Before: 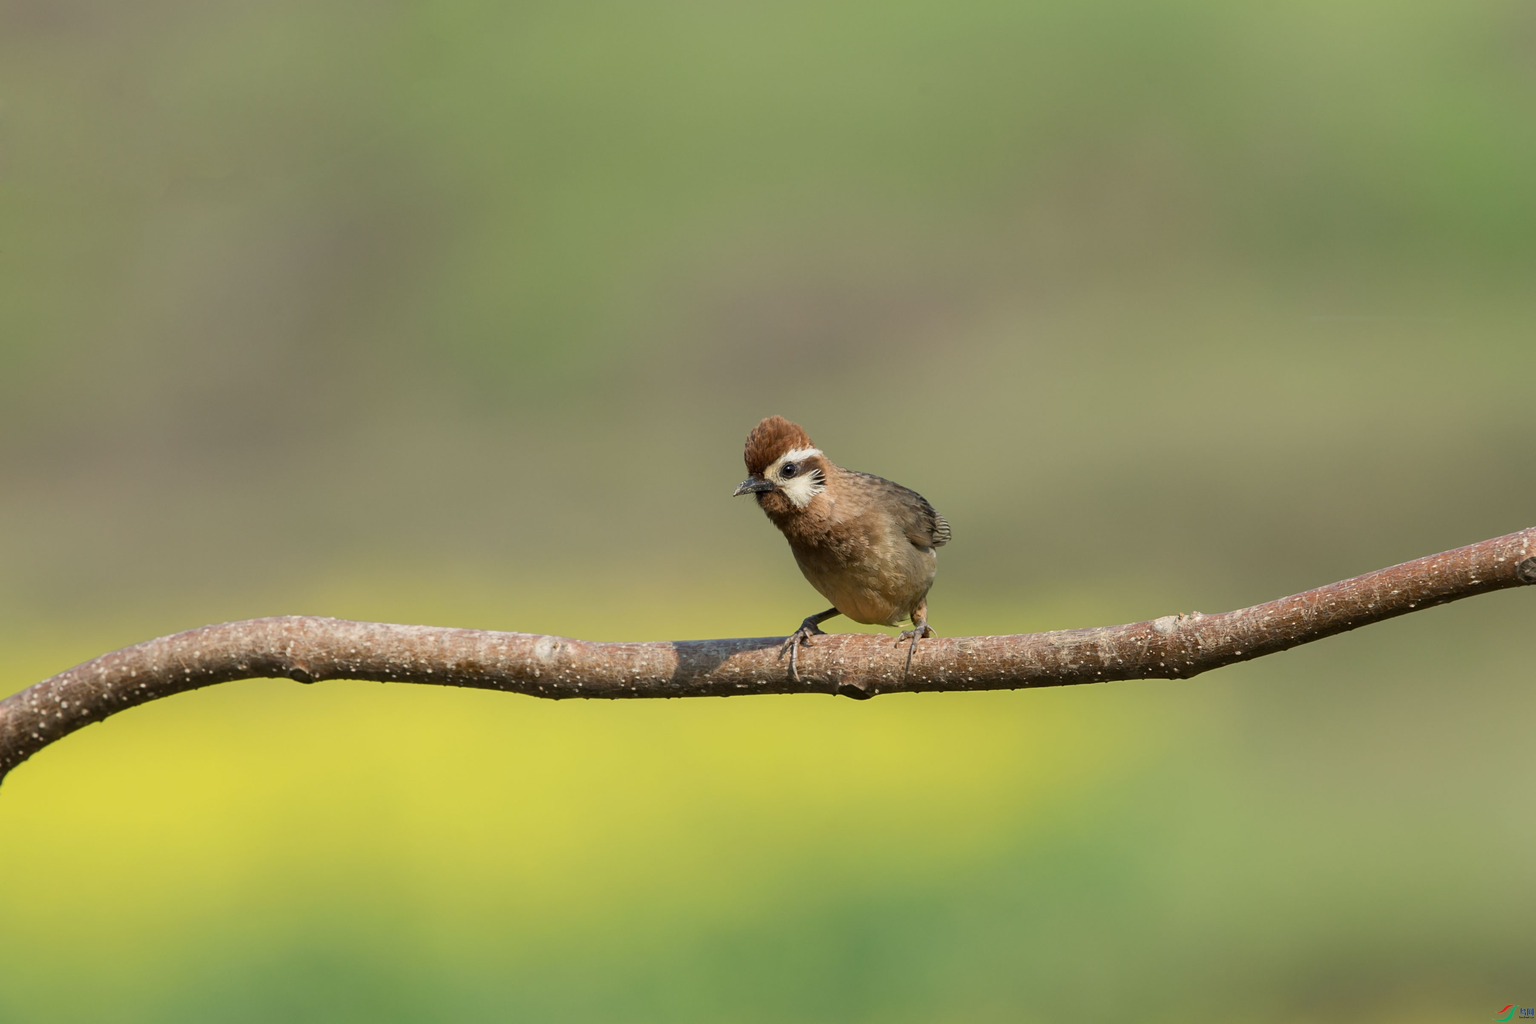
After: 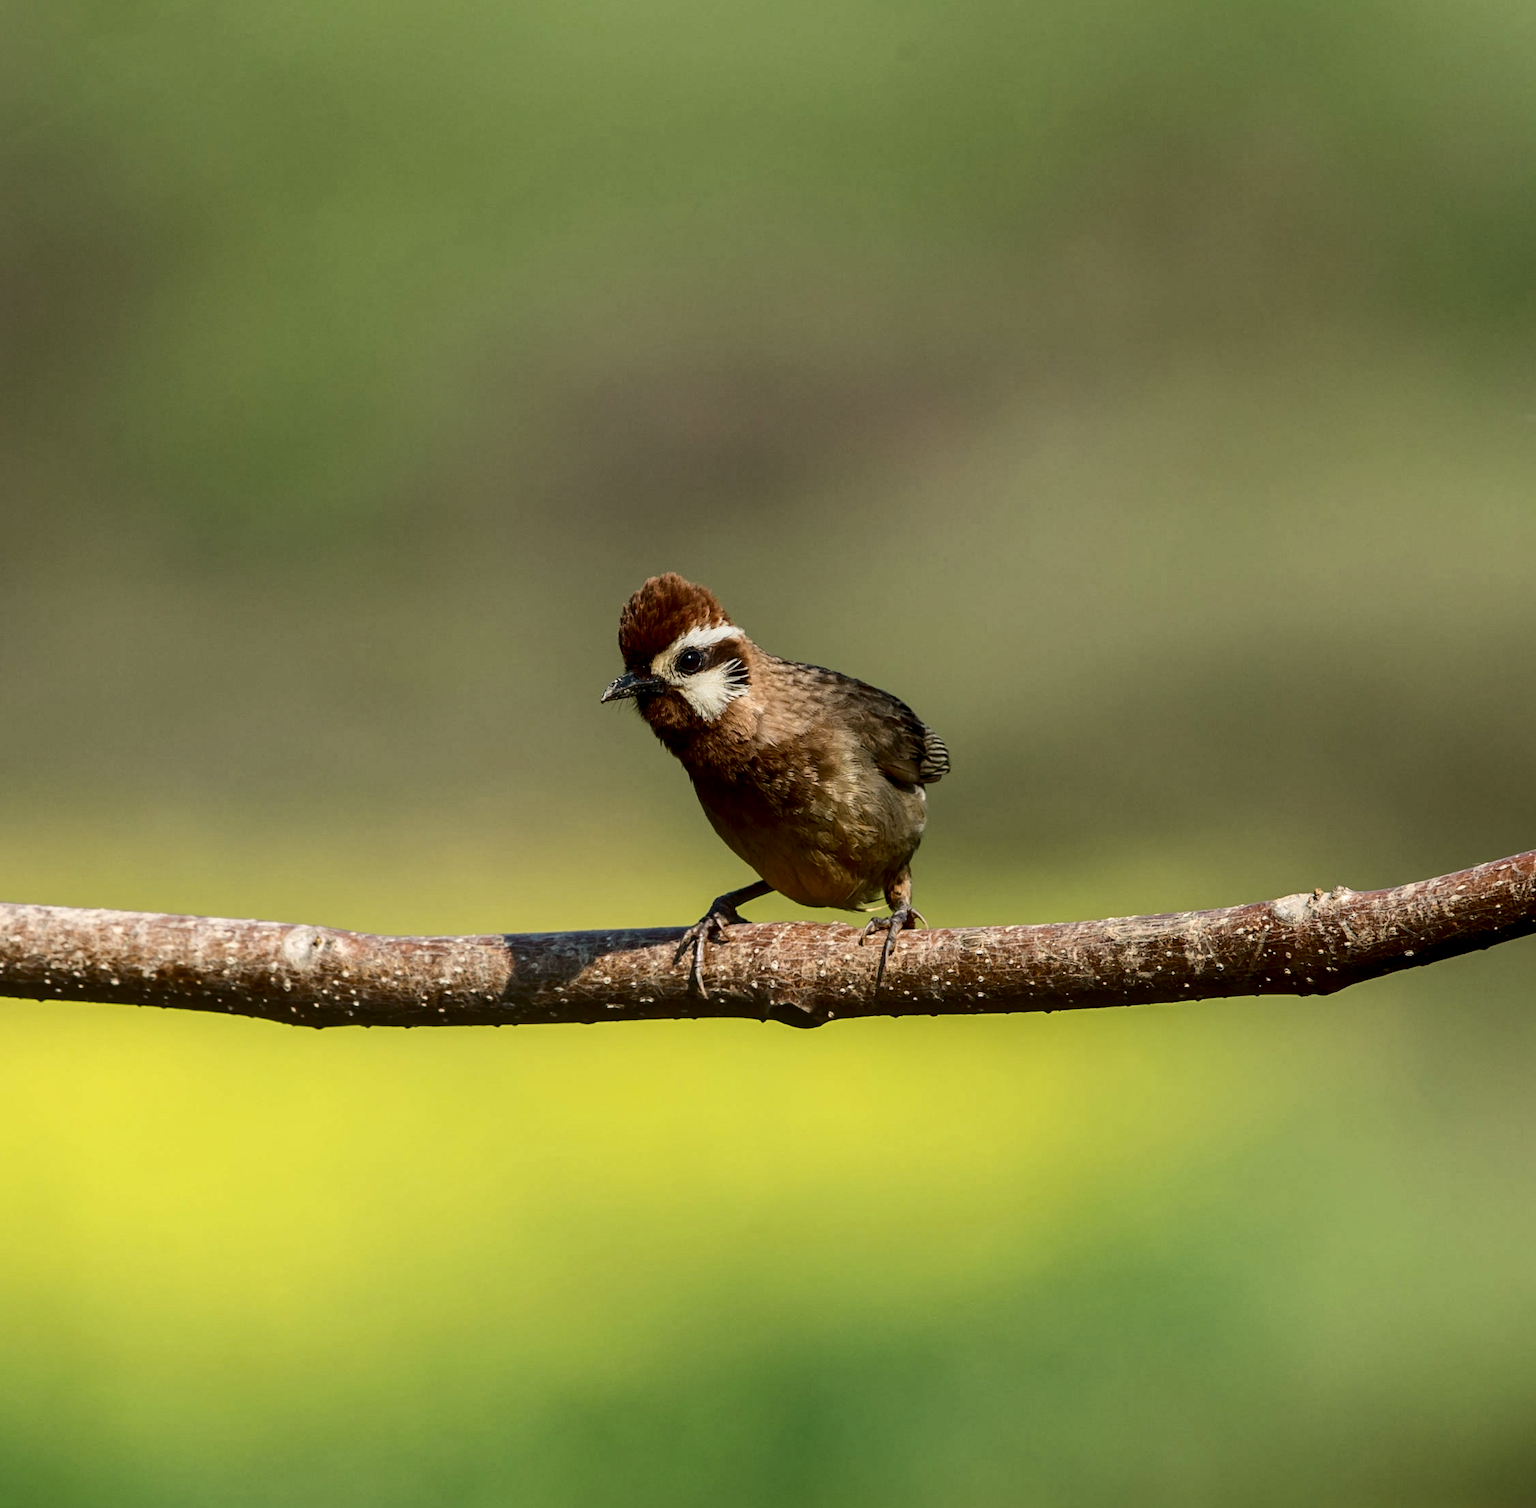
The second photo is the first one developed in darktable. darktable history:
crop and rotate: left 23.306%, top 5.623%, right 14.181%, bottom 2.319%
local contrast: detail 130%
contrast brightness saturation: contrast 0.238, brightness -0.224, saturation 0.141
